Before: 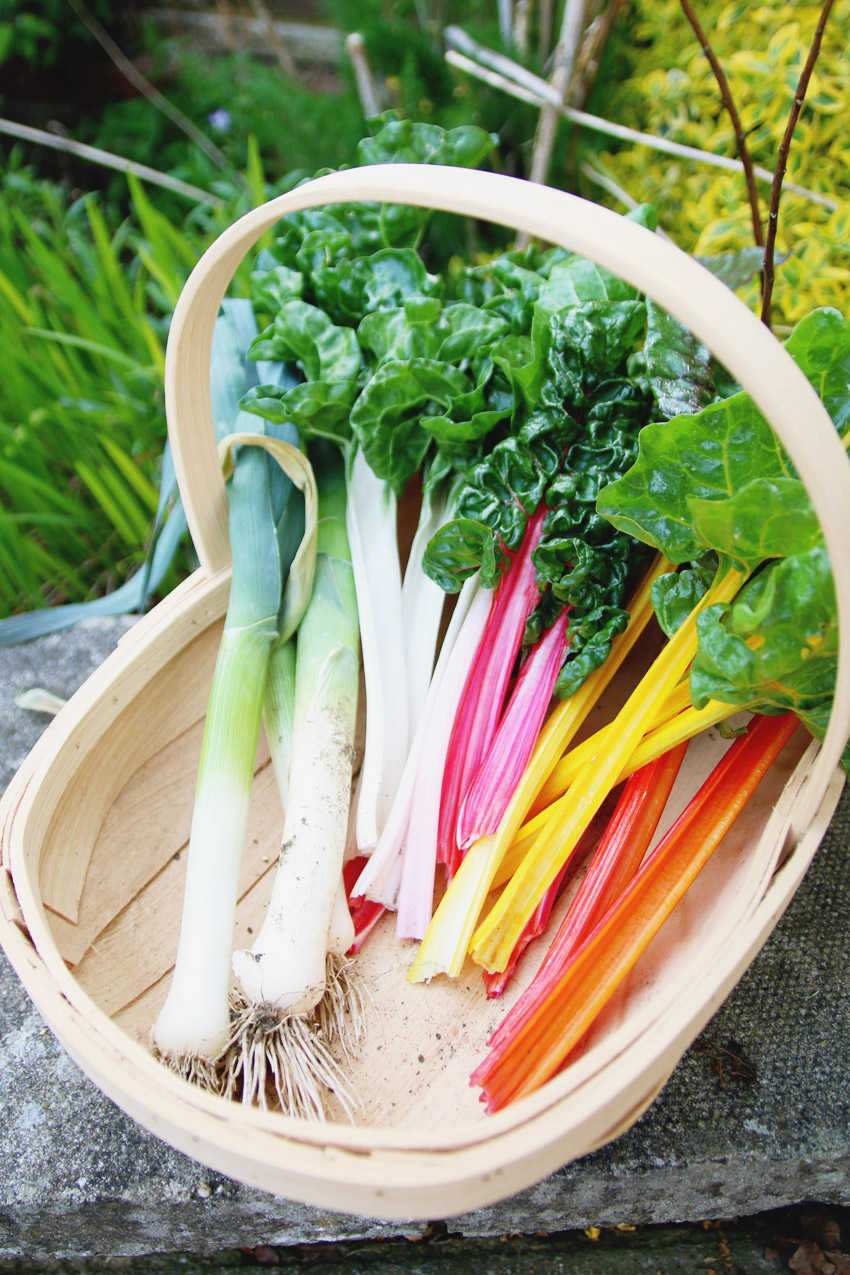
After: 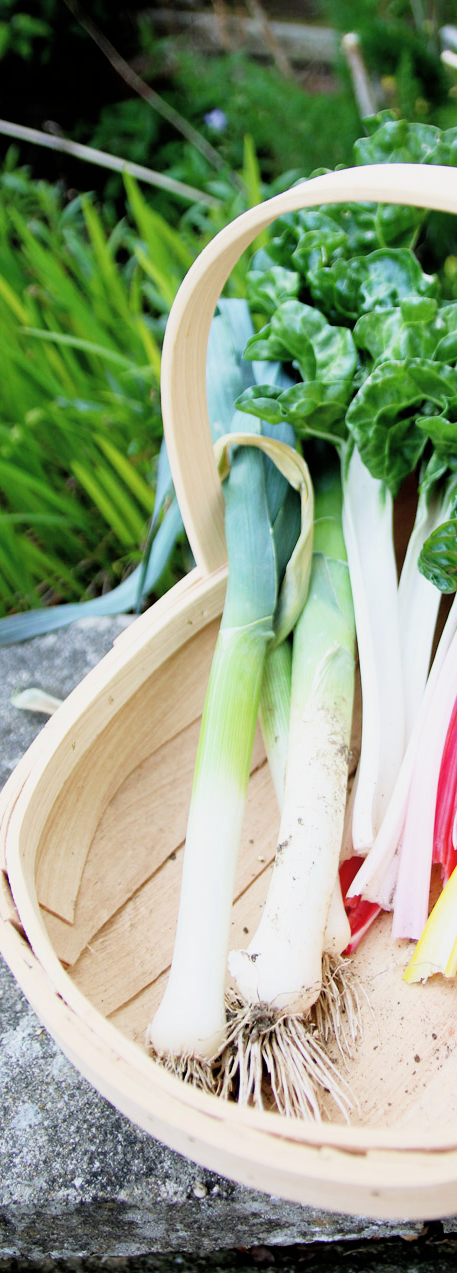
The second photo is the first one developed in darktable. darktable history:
filmic rgb: black relative exposure -4.91 EV, white relative exposure 2.84 EV, hardness 3.7
crop: left 0.587%, right 45.588%, bottom 0.086%
